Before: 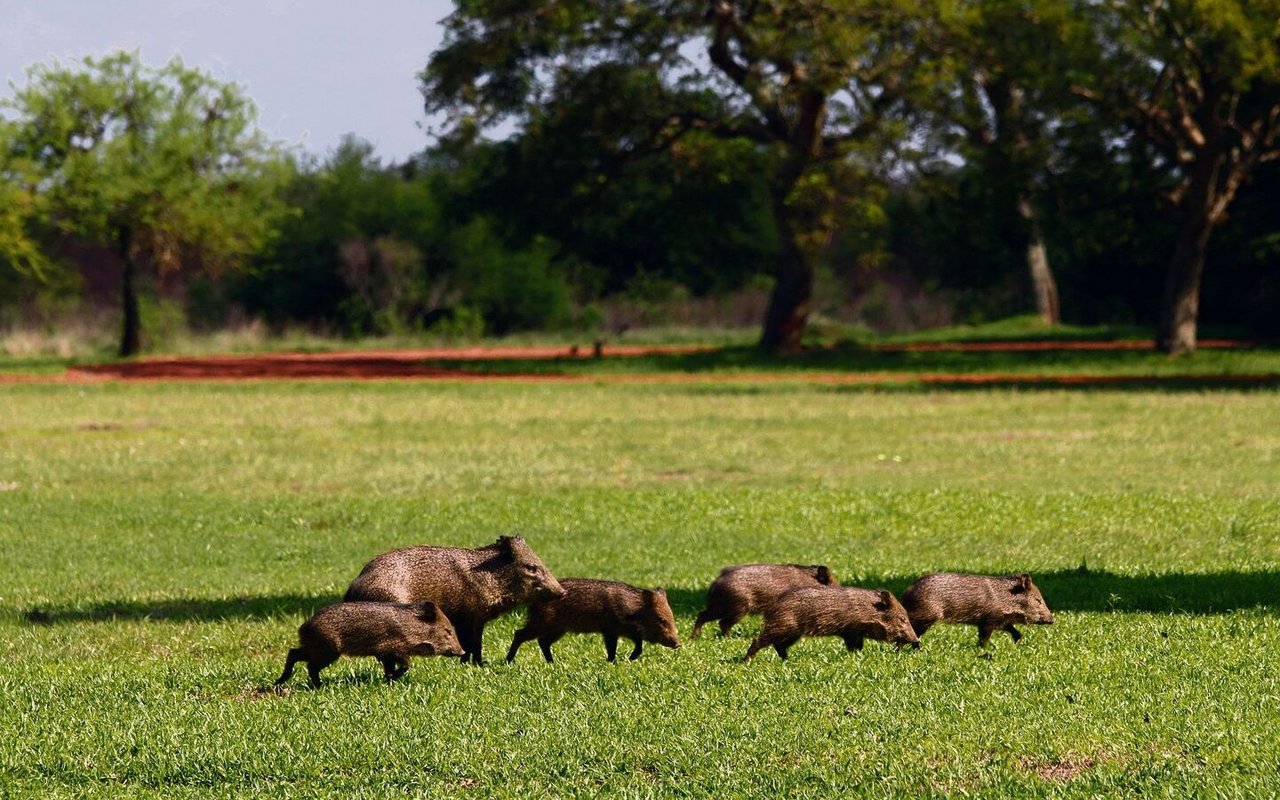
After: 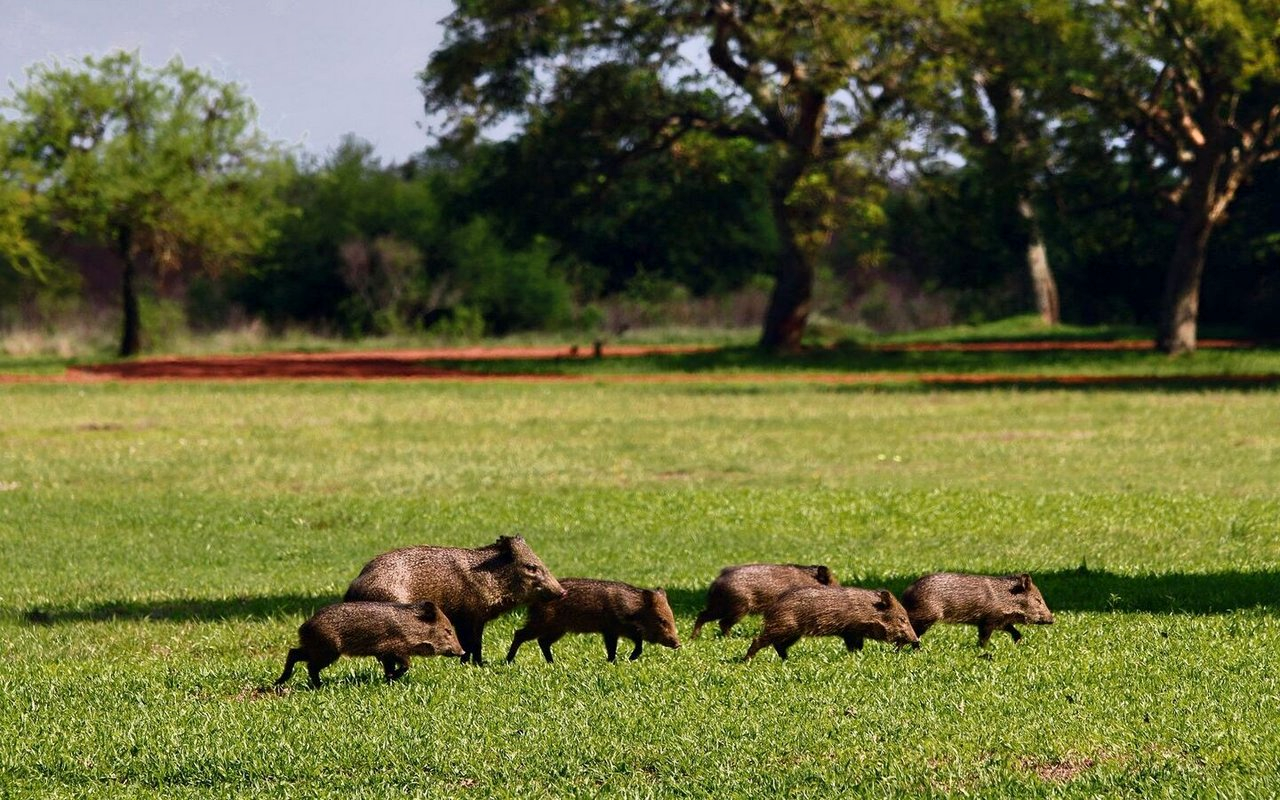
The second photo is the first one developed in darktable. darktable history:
shadows and highlights: low approximation 0.01, soften with gaussian
local contrast: mode bilateral grid, contrast 100, coarseness 100, detail 108%, midtone range 0.2
